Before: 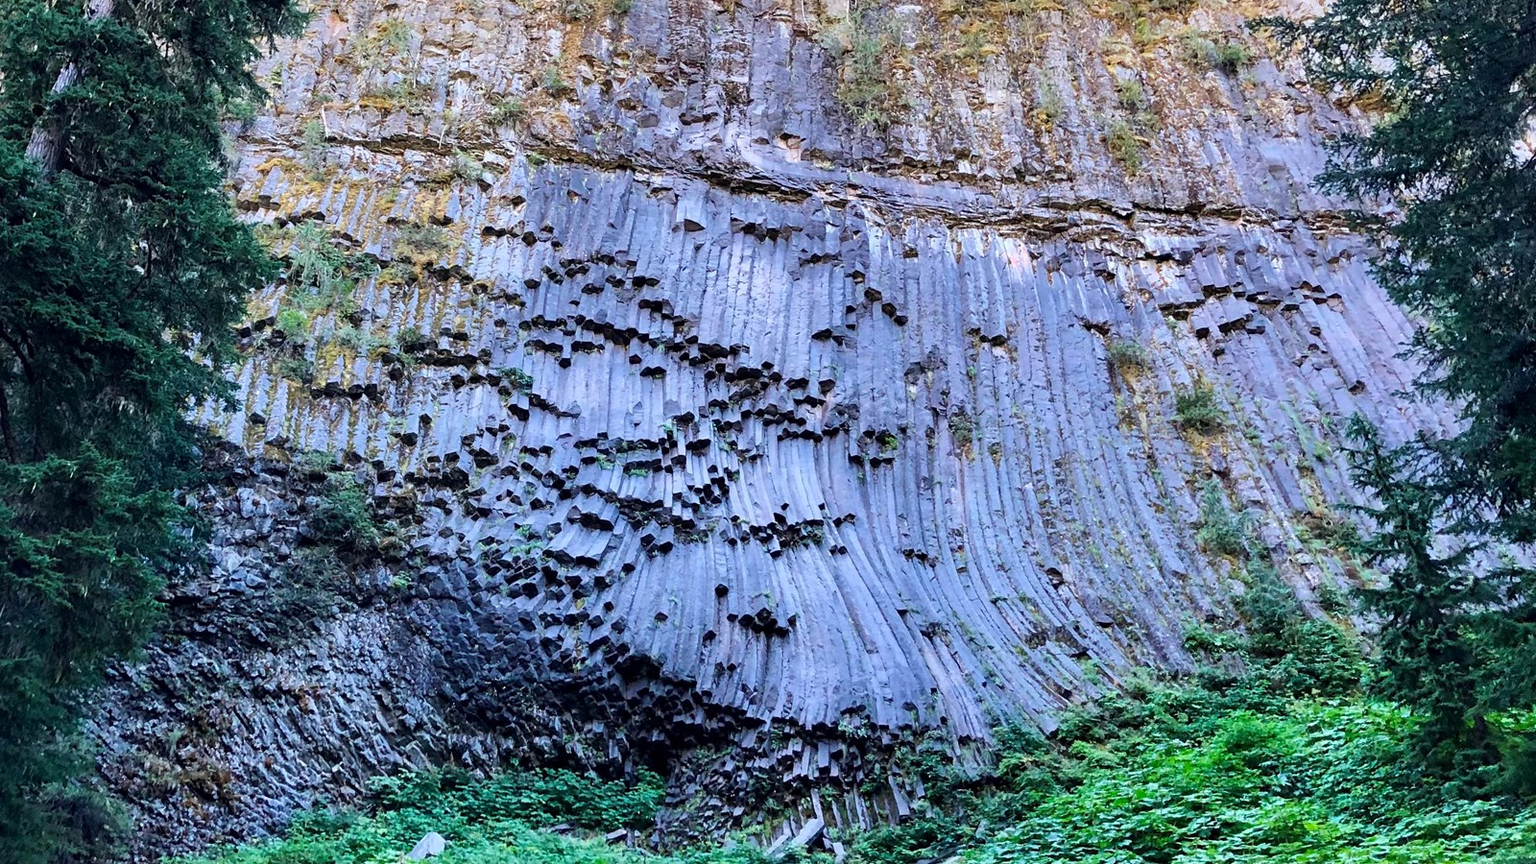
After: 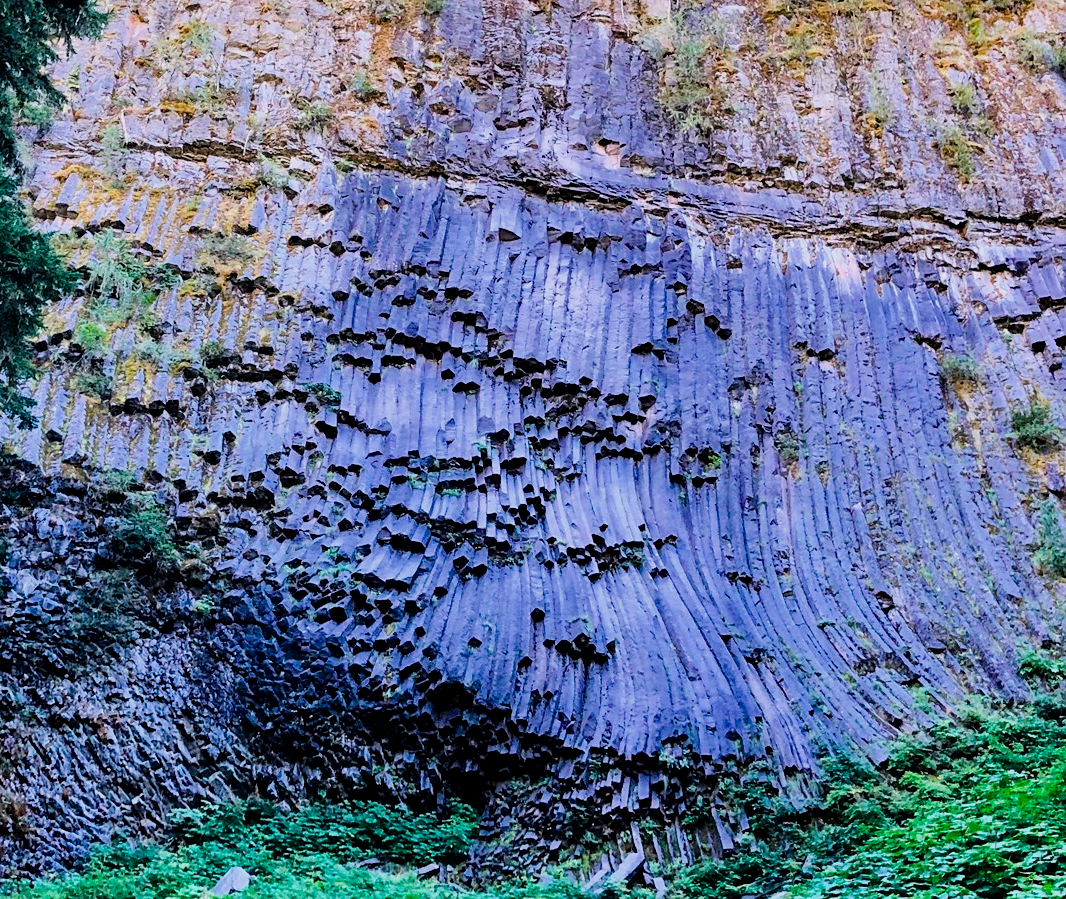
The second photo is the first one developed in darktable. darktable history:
exposure: exposure 0.299 EV, compensate highlight preservation false
filmic rgb: black relative exposure -7.65 EV, white relative exposure 4.56 EV, hardness 3.61, preserve chrominance max RGB
crop and rotate: left 13.445%, right 19.927%
color balance rgb: highlights gain › chroma 2.029%, highlights gain › hue 289.26°, perceptual saturation grading › global saturation 29.488%, global vibrance 10.022%, contrast 15.146%, saturation formula JzAzBz (2021)
